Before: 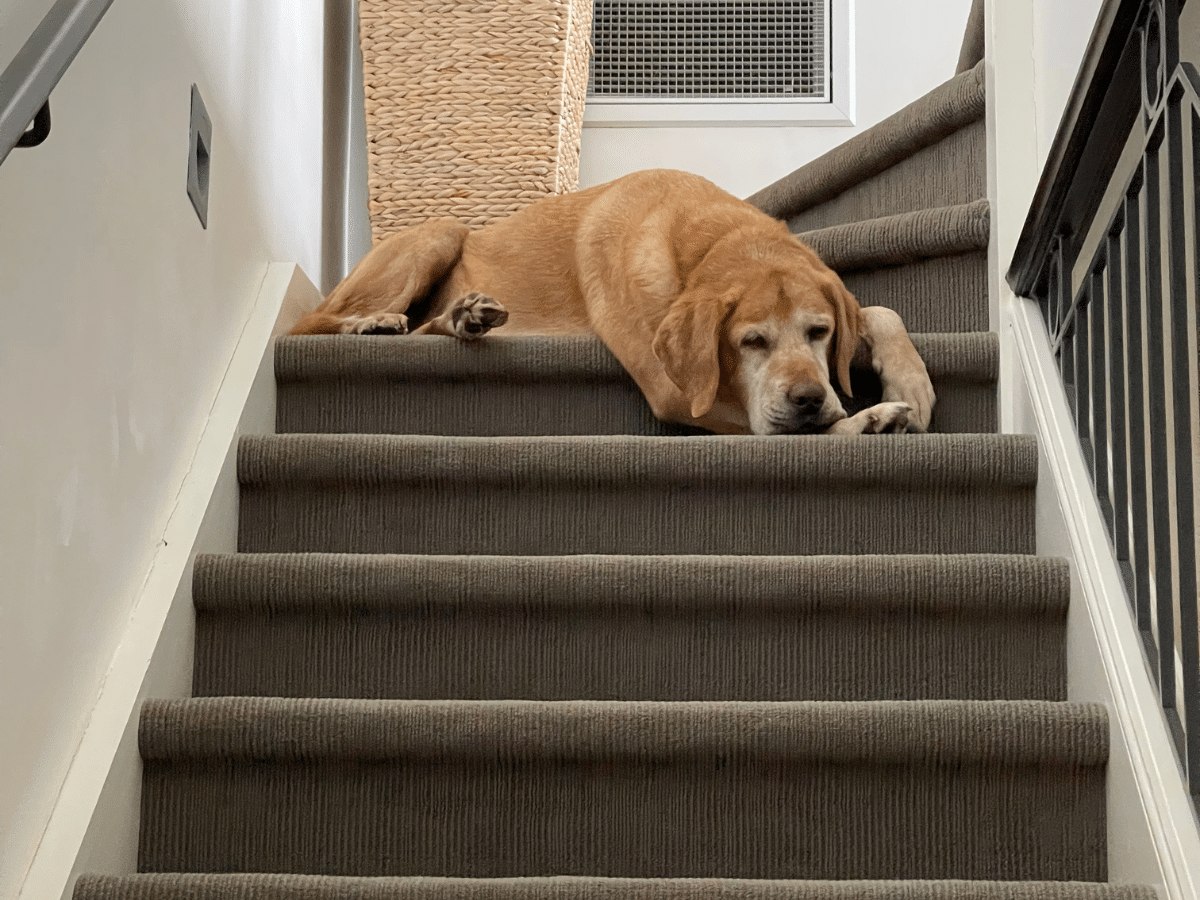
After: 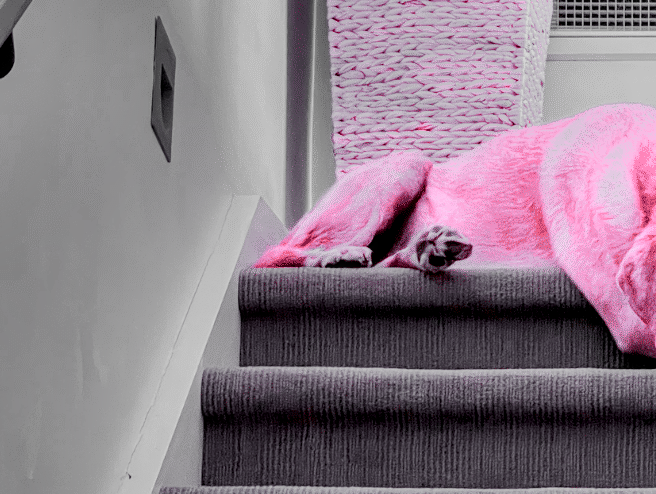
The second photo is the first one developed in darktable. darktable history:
color balance rgb: linear chroma grading › shadows -2.2%, linear chroma grading › highlights -15%, linear chroma grading › global chroma -10%, linear chroma grading › mid-tones -10%, perceptual saturation grading › global saturation 45%, perceptual saturation grading › highlights -50%, perceptual saturation grading › shadows 30%, perceptual brilliance grading › global brilliance 18%, global vibrance 45%
local contrast: on, module defaults
white balance: red 1.066, blue 1.119
color zones: curves: ch0 [(0, 0.65) (0.096, 0.644) (0.221, 0.539) (0.429, 0.5) (0.571, 0.5) (0.714, 0.5) (0.857, 0.5) (1, 0.65)]; ch1 [(0, 0.5) (0.143, 0.5) (0.257, -0.002) (0.429, 0.04) (0.571, -0.001) (0.714, -0.015) (0.857, 0.024) (1, 0.5)]
shadows and highlights: shadows 20.91, highlights -82.73, soften with gaussian
filmic rgb: black relative exposure -5 EV, hardness 2.88, contrast 1.3
crop and rotate: left 3.047%, top 7.509%, right 42.236%, bottom 37.598%
color calibration: illuminant custom, x 0.379, y 0.481, temperature 4443.07 K
